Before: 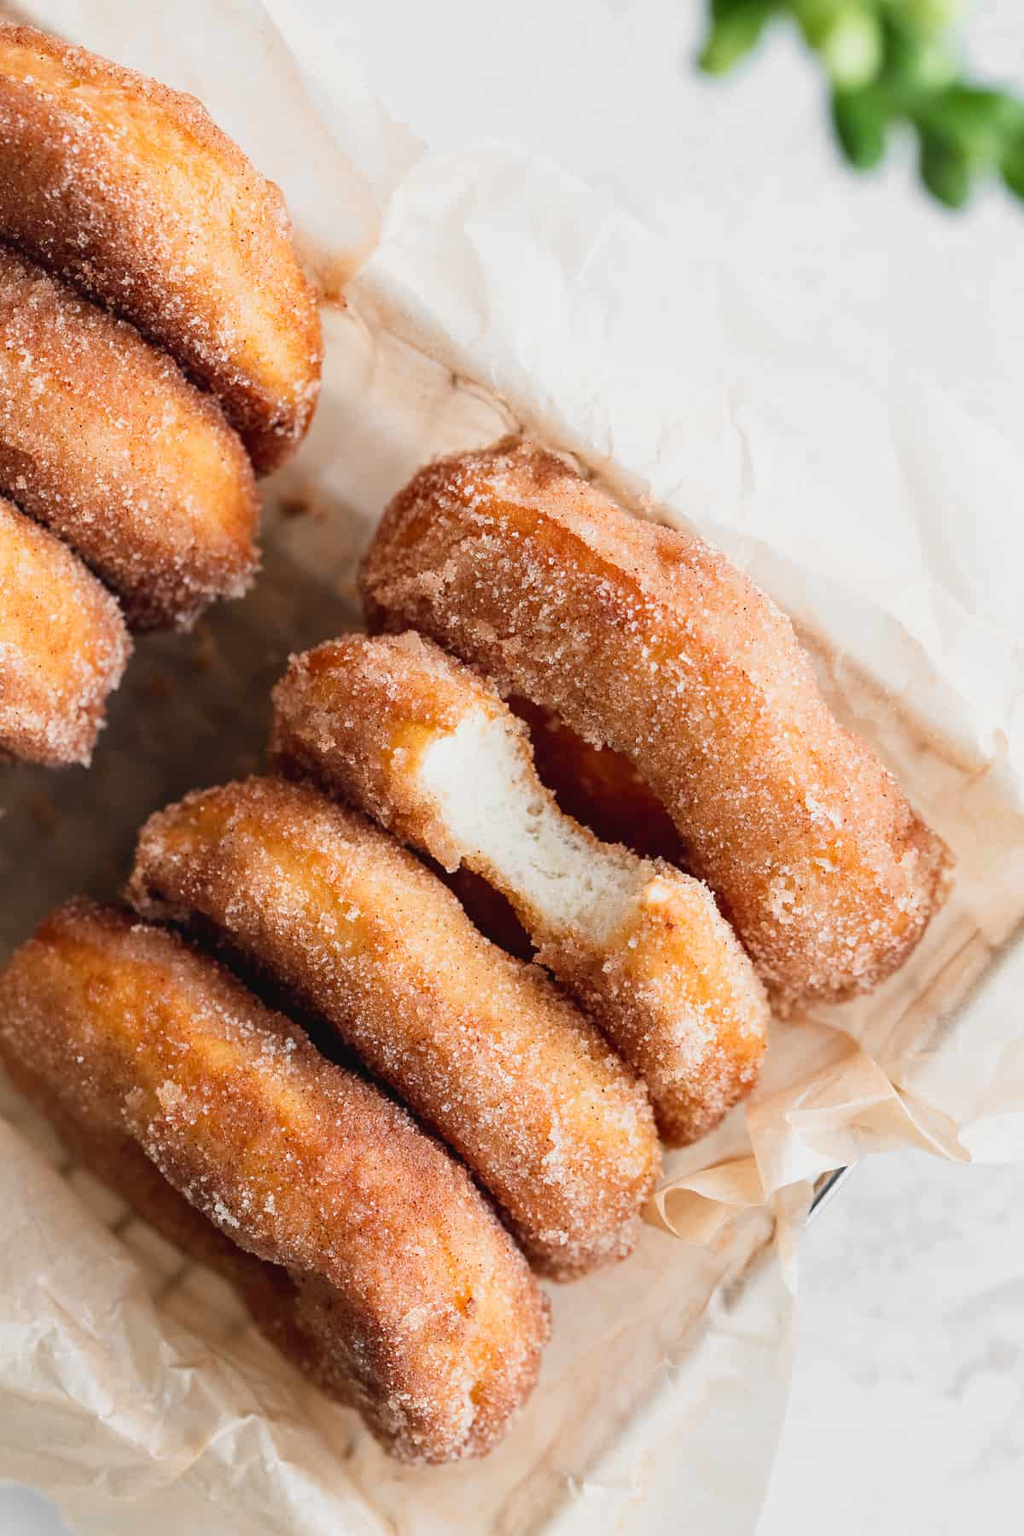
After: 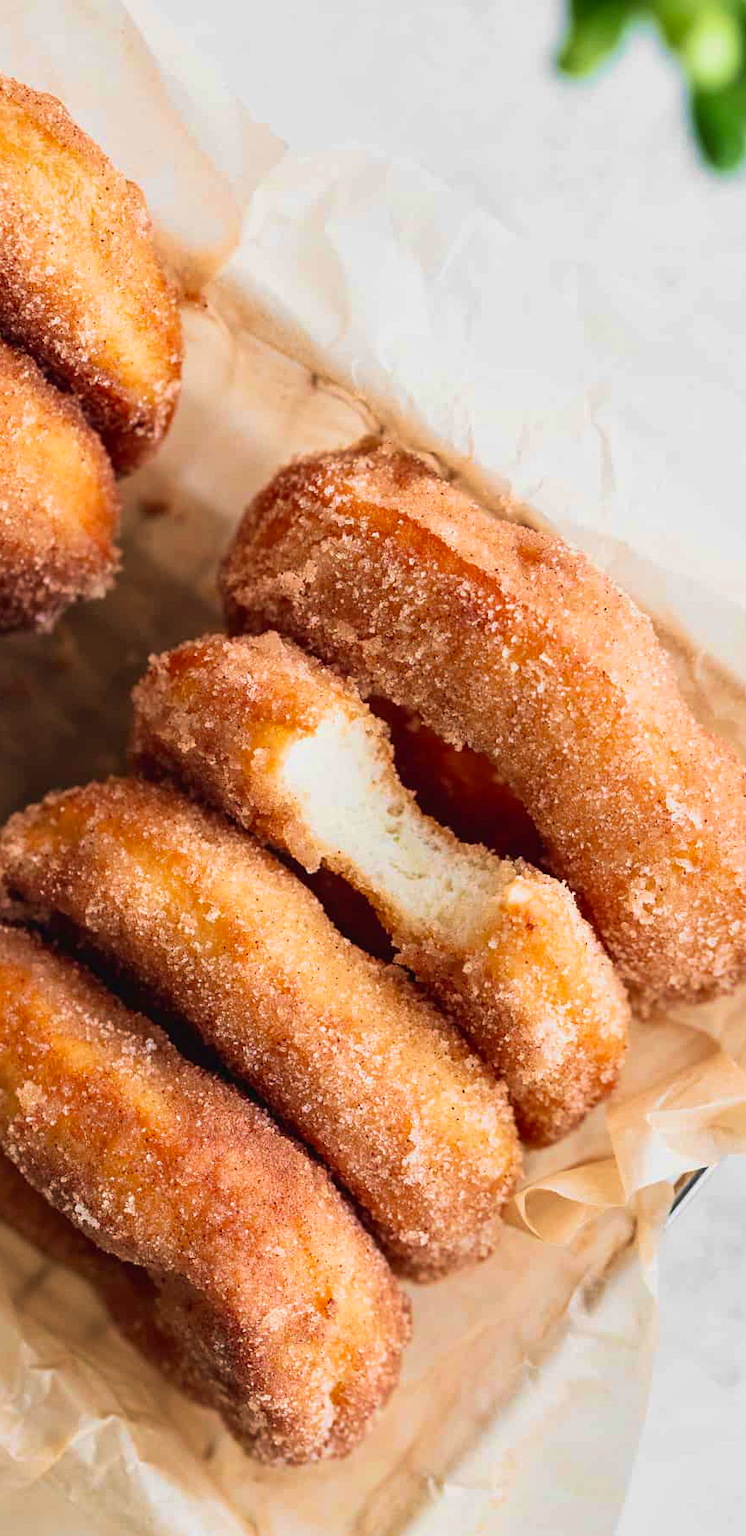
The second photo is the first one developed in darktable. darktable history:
contrast brightness saturation: contrast 0.039, saturation 0.152
shadows and highlights: shadows 31.56, highlights -31.55, soften with gaussian
crop: left 13.667%, right 13.445%
velvia: strength 56.44%
